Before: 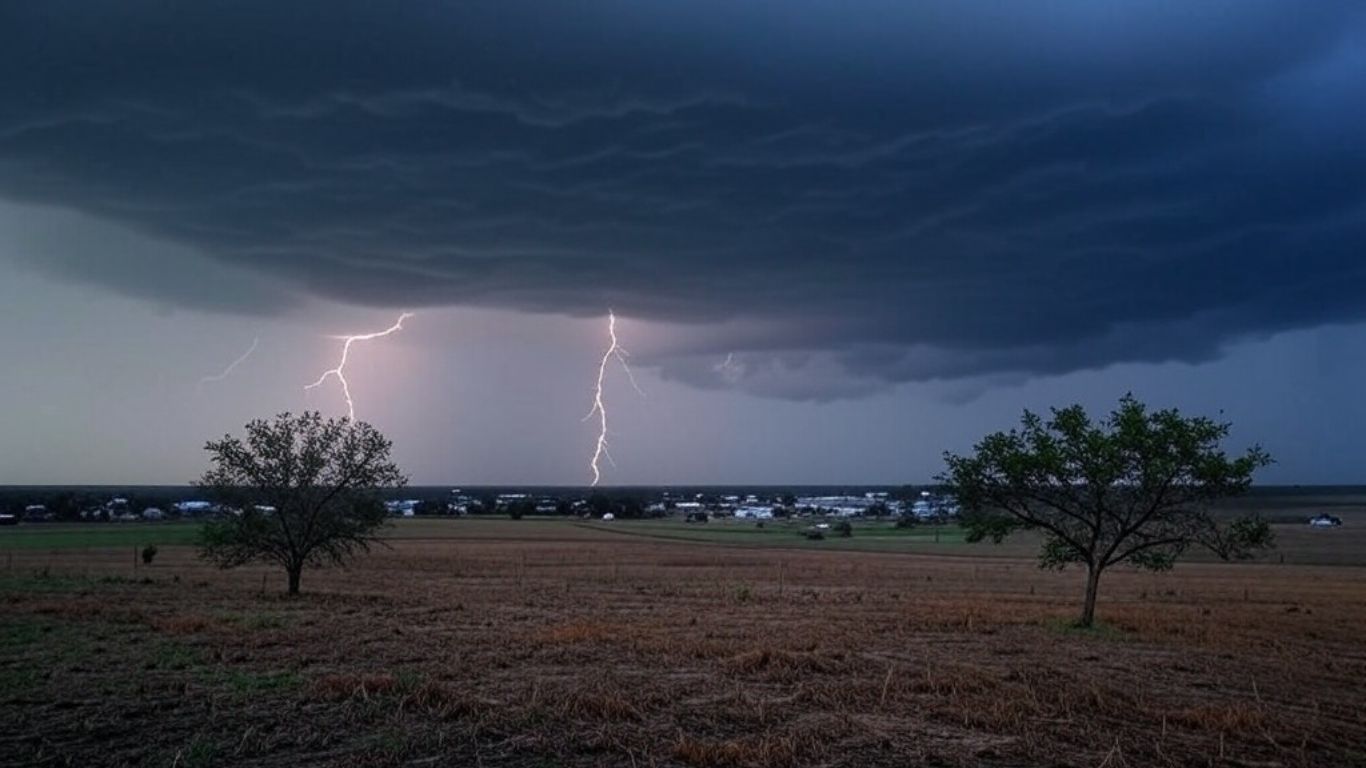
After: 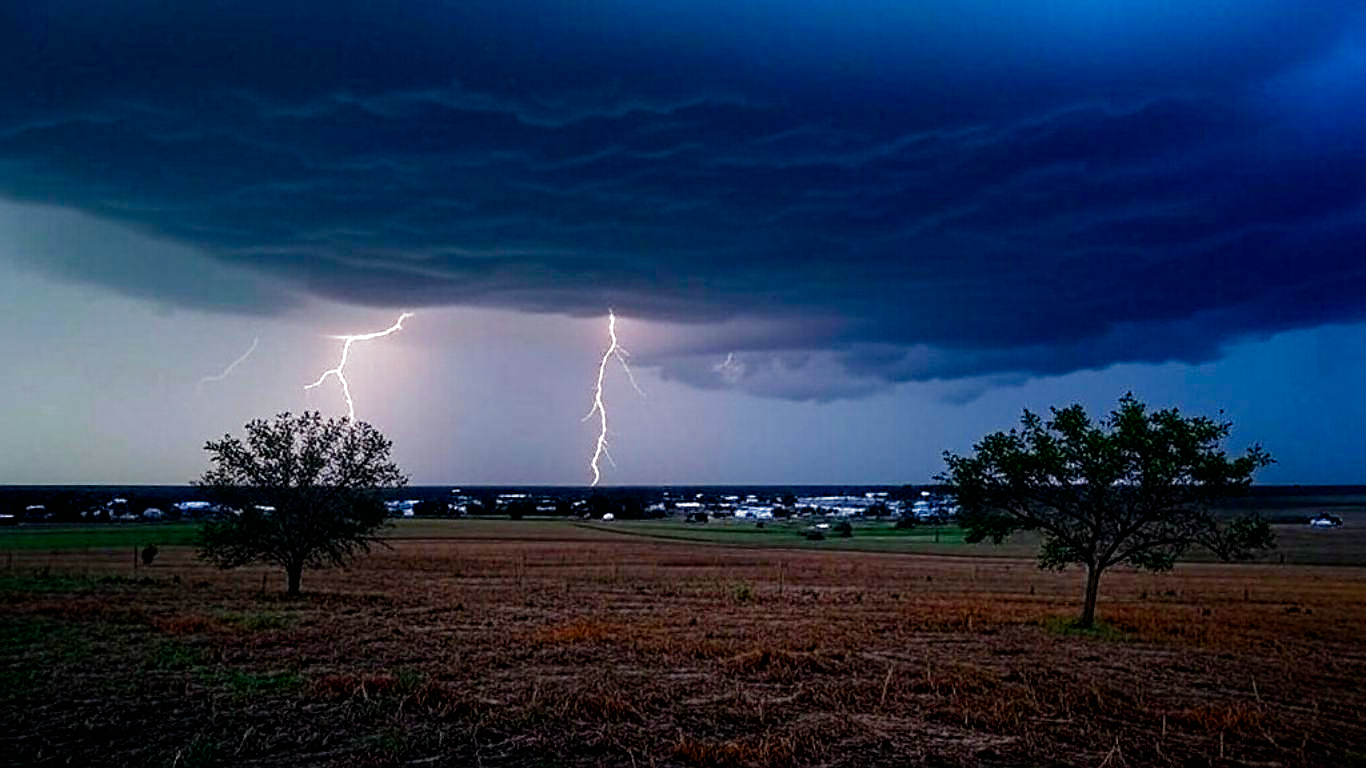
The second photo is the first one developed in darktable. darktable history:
sharpen: on, module defaults
haze removal: compatibility mode true, adaptive false
color balance rgb: perceptual saturation grading › global saturation 20%, perceptual saturation grading › highlights -50%, perceptual saturation grading › shadows 30%, perceptual brilliance grading › global brilliance 10%, perceptual brilliance grading › shadows 15%
exposure: exposure -0.177 EV, compensate highlight preservation false
filmic rgb: black relative exposure -8.2 EV, white relative exposure 2.2 EV, threshold 3 EV, hardness 7.11, latitude 75%, contrast 1.325, highlights saturation mix -2%, shadows ↔ highlights balance 30%, preserve chrominance no, color science v5 (2021), contrast in shadows safe, contrast in highlights safe, enable highlight reconstruction true
